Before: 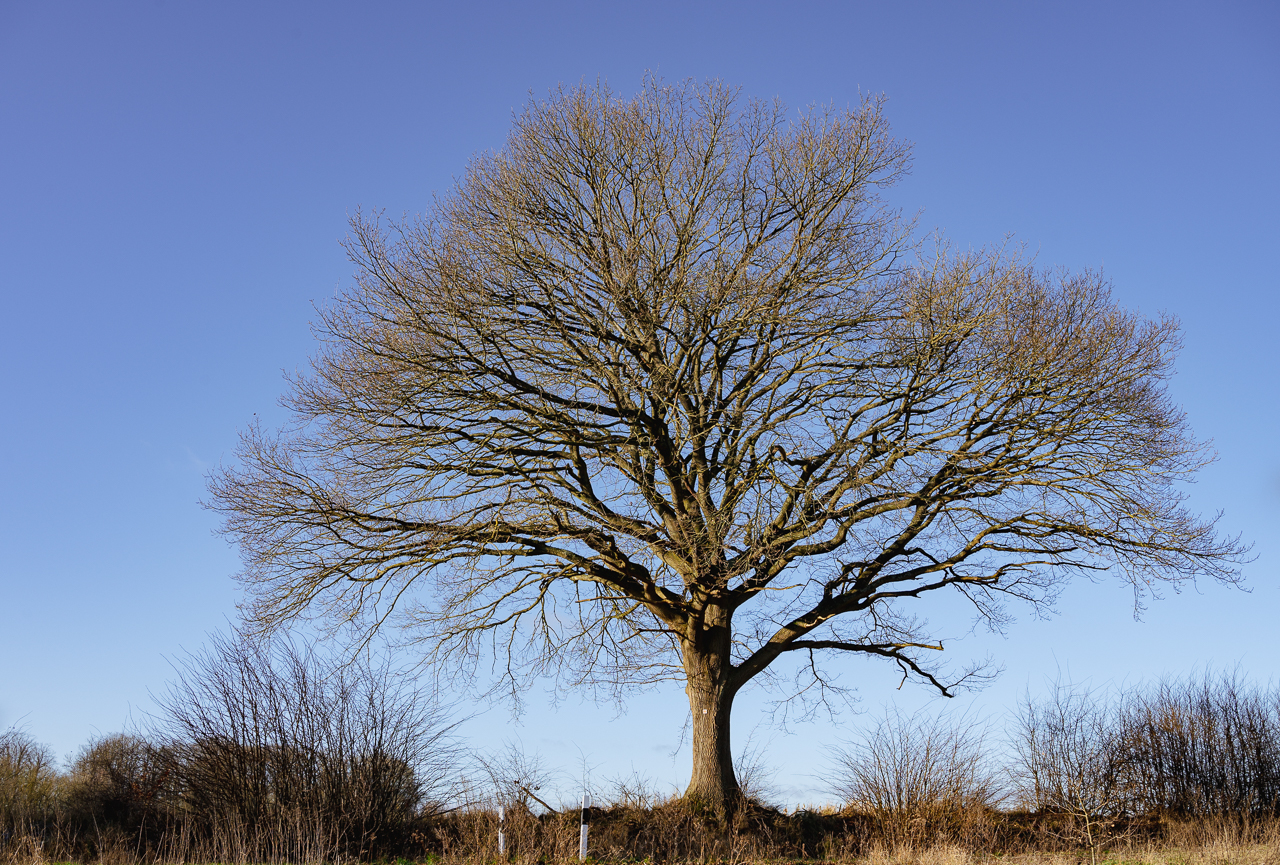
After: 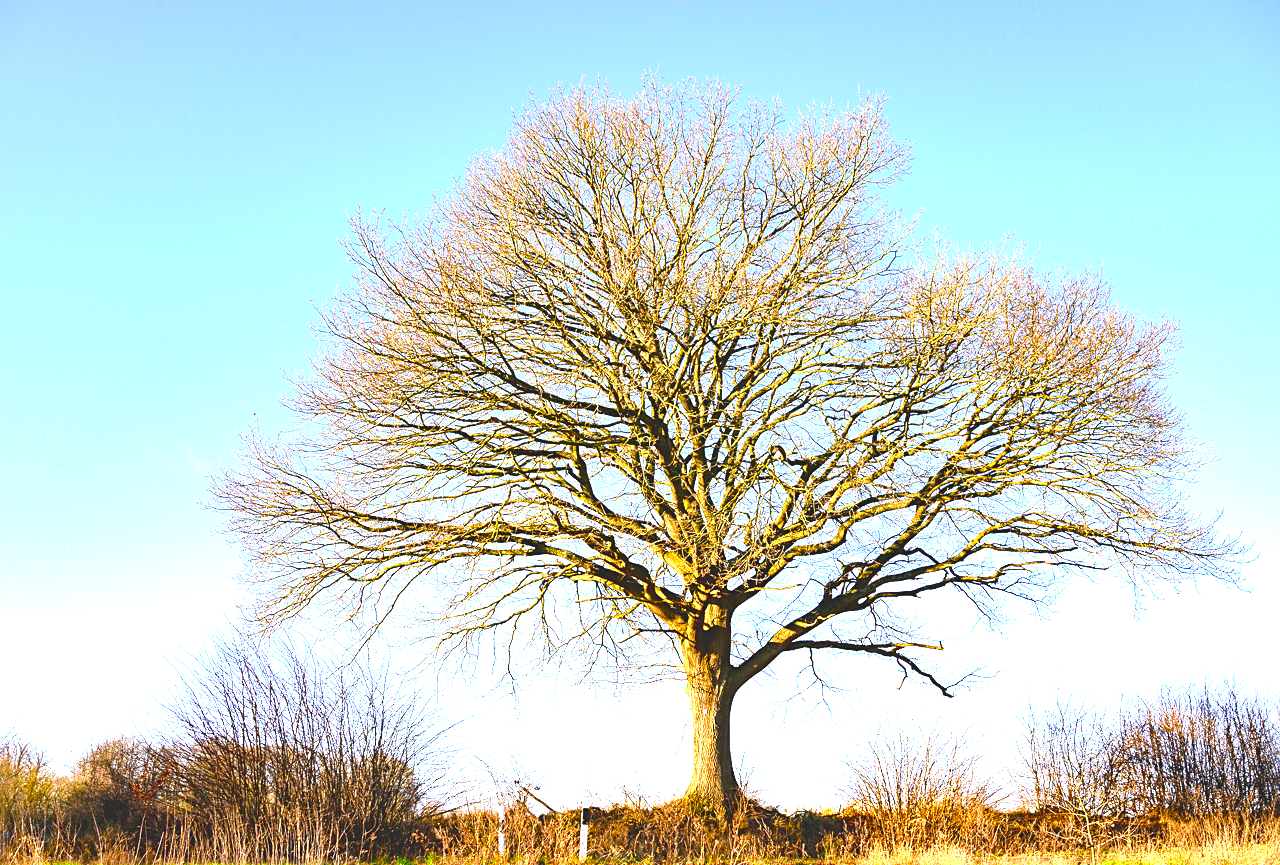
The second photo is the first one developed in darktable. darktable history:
sharpen: radius 2.487, amount 0.324
exposure: black level correction 0, exposure 2.306 EV, compensate exposure bias true, compensate highlight preservation false
color balance rgb: shadows lift › luminance -19.605%, highlights gain › luminance 7.576%, highlights gain › chroma 0.916%, highlights gain › hue 49.07°, perceptual saturation grading › global saturation 34.783%, perceptual saturation grading › highlights -29.88%, perceptual saturation grading › shadows 35.798%
contrast brightness saturation: contrast -0.206, saturation 0.189
